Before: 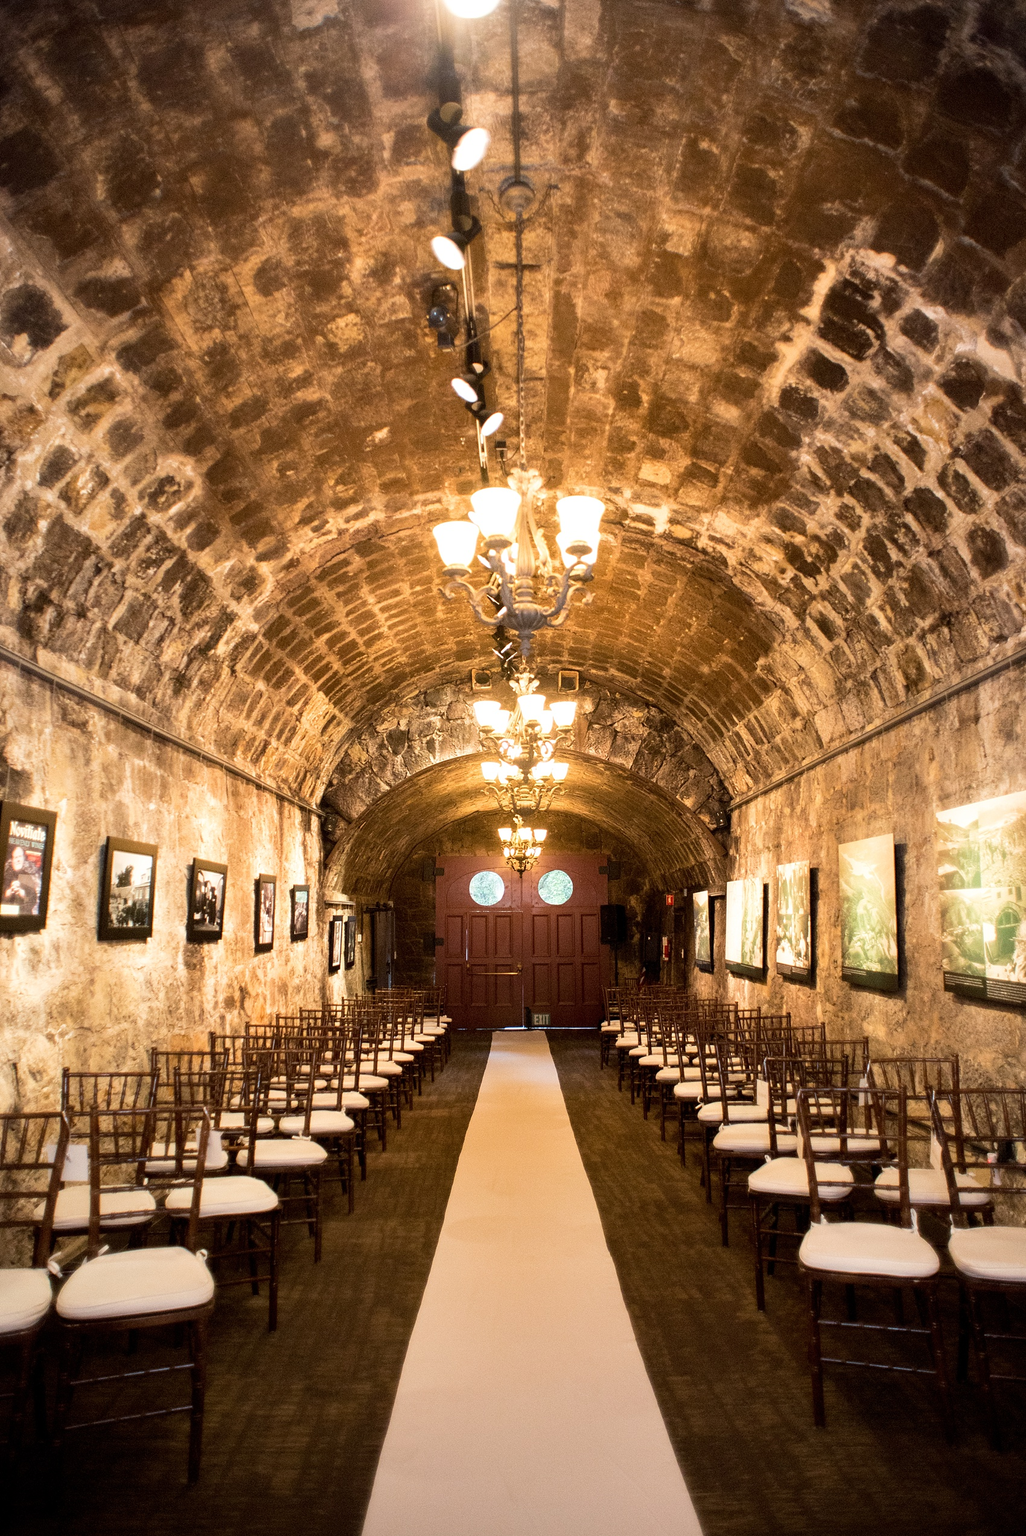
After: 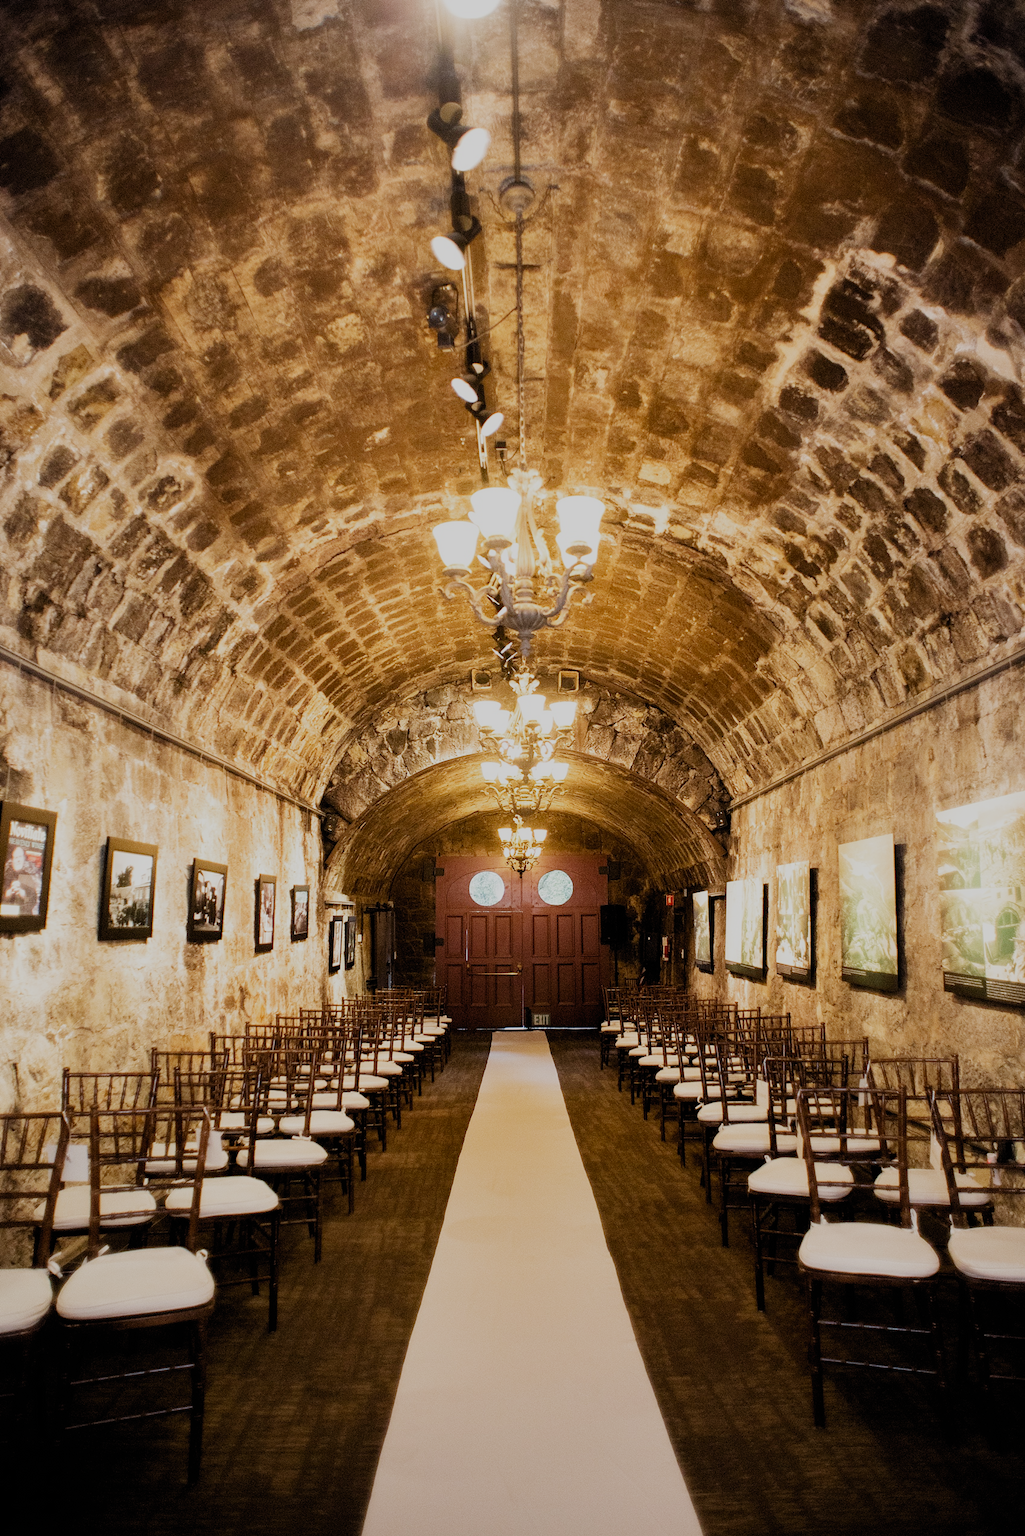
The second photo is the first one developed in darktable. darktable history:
filmic rgb: black relative exposure -7.65 EV, white relative exposure 4.56 EV, hardness 3.61, contrast 0.984, preserve chrominance no, color science v5 (2021), contrast in shadows safe, contrast in highlights safe
